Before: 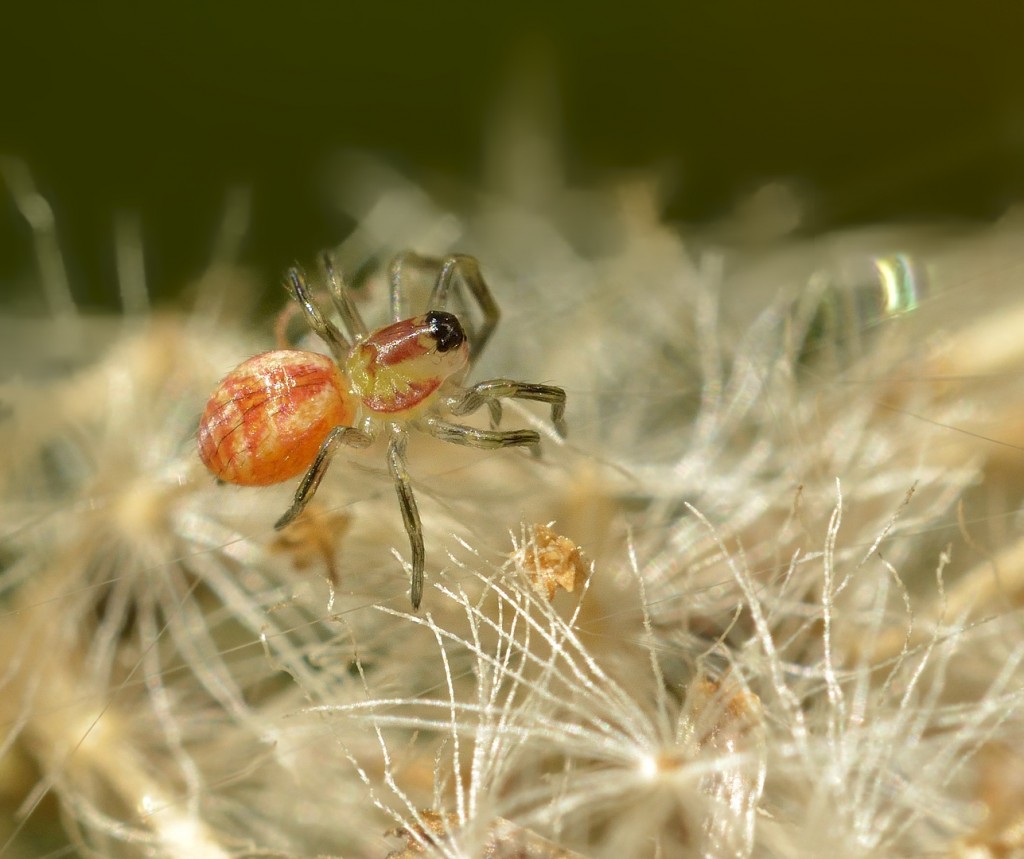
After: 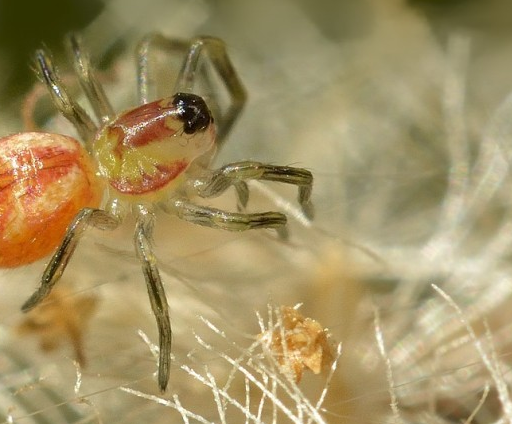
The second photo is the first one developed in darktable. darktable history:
crop: left 24.787%, top 25.402%, right 25.141%, bottom 25.163%
